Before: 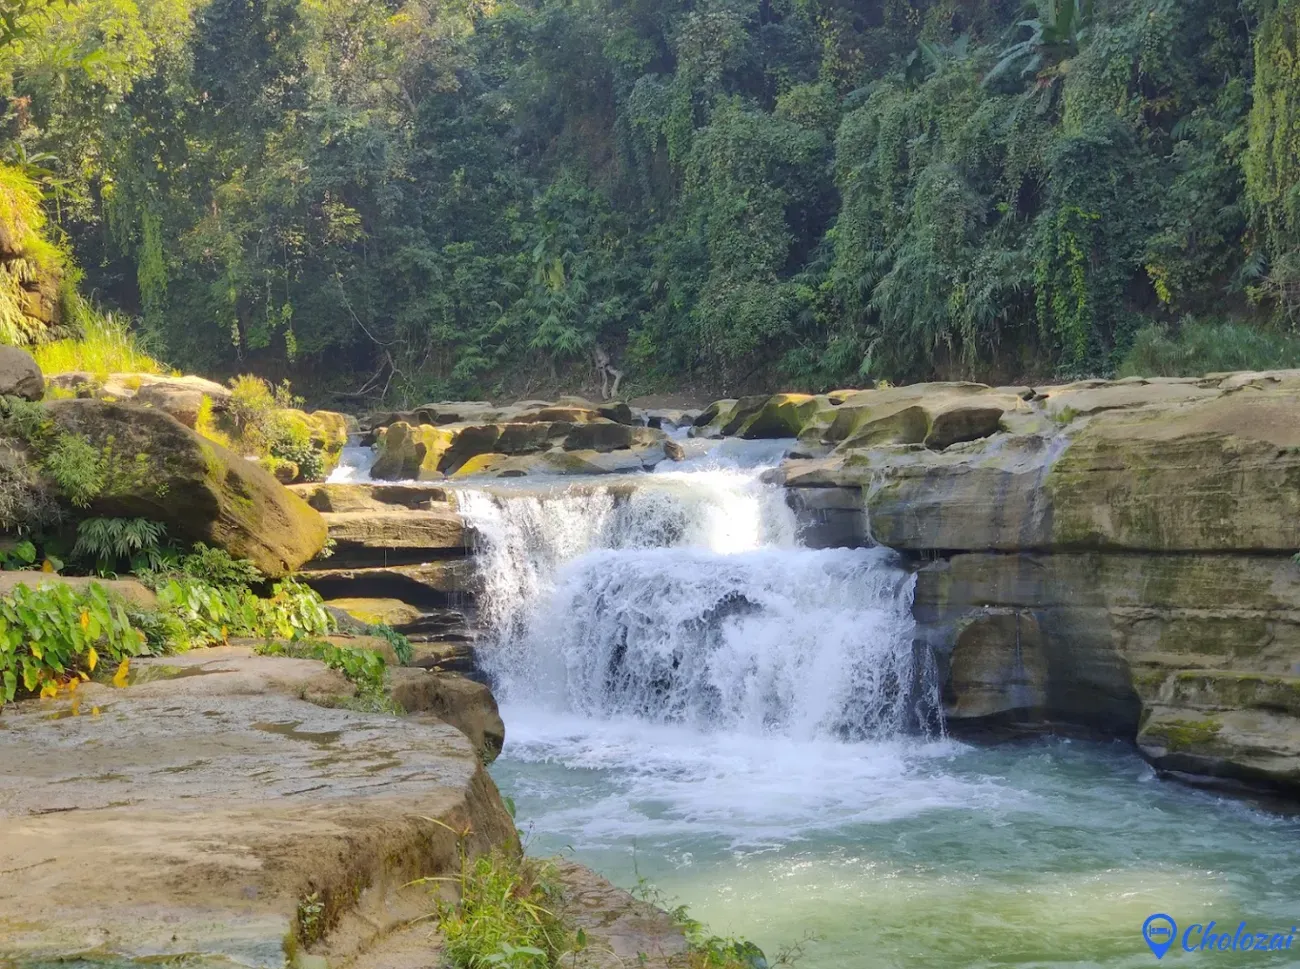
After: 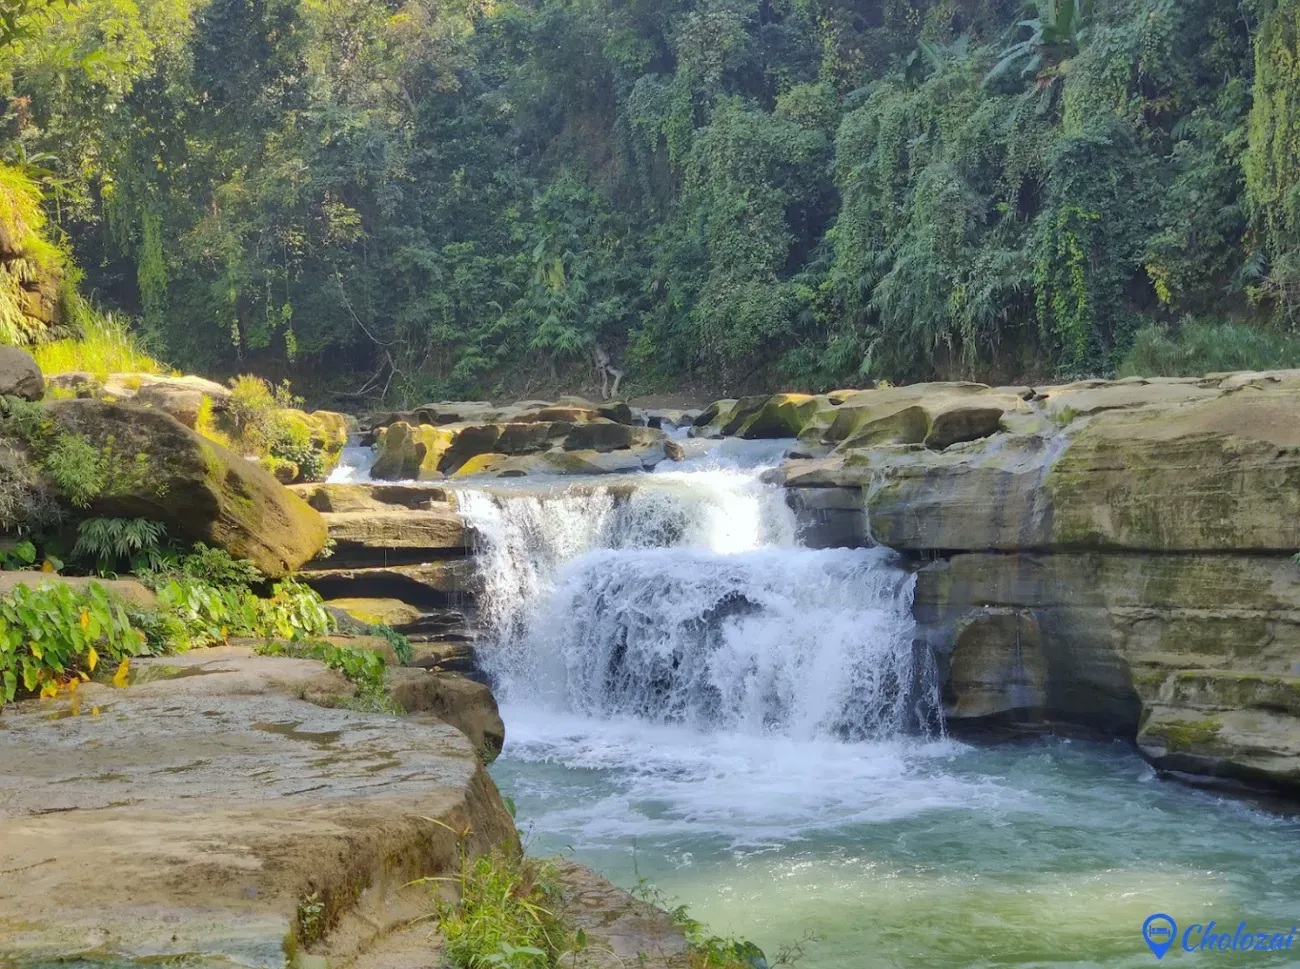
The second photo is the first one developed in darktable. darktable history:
white balance: red 0.978, blue 0.999
shadows and highlights: shadows 60, highlights -60.23, soften with gaussian
